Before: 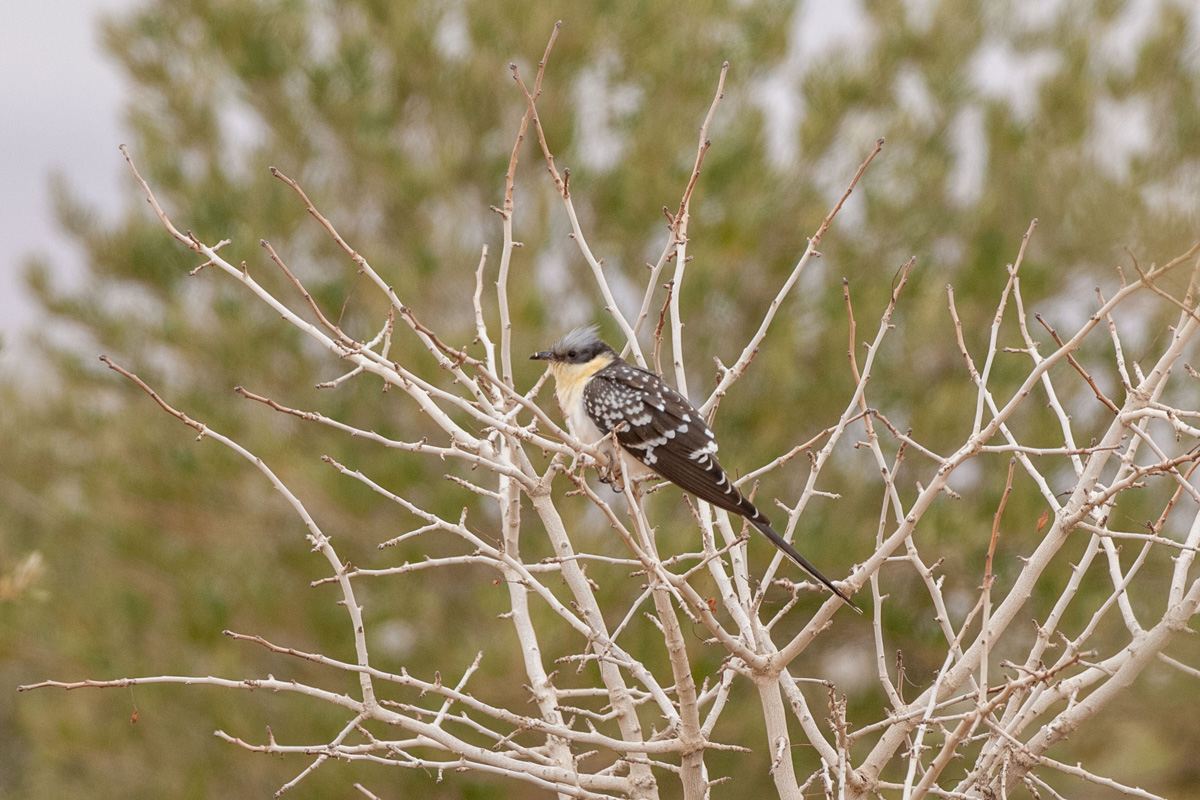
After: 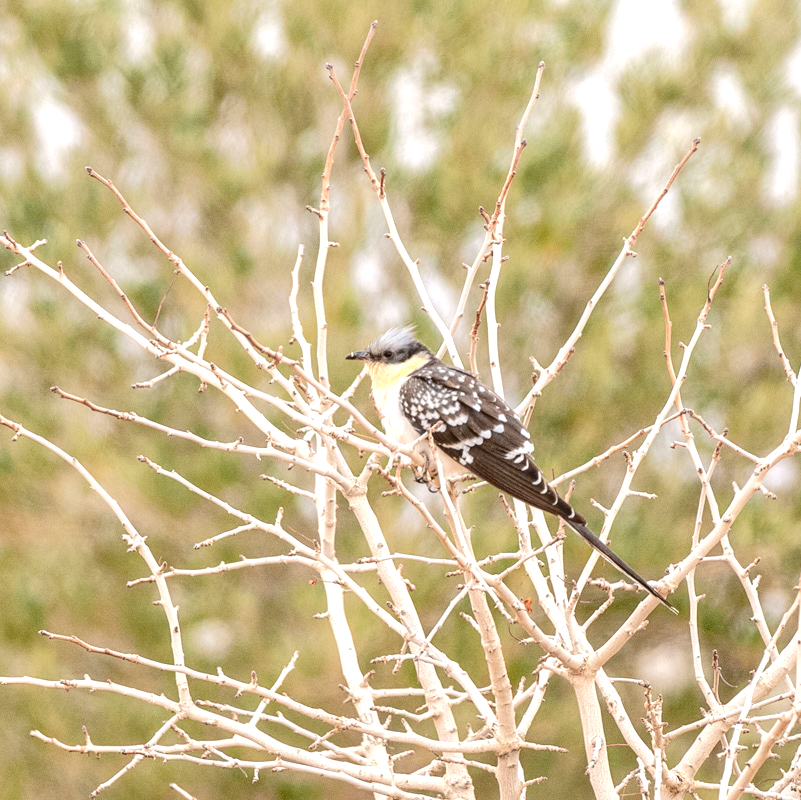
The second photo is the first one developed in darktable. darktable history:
exposure: exposure 0.771 EV, compensate highlight preservation false
local contrast: detail 130%
crop: left 15.402%, right 17.829%
tone curve: curves: ch0 [(0, 0) (0.003, 0.049) (0.011, 0.052) (0.025, 0.061) (0.044, 0.08) (0.069, 0.101) (0.1, 0.119) (0.136, 0.139) (0.177, 0.172) (0.224, 0.222) (0.277, 0.292) (0.335, 0.367) (0.399, 0.444) (0.468, 0.538) (0.543, 0.623) (0.623, 0.713) (0.709, 0.784) (0.801, 0.844) (0.898, 0.916) (1, 1)], color space Lab, independent channels, preserve colors none
